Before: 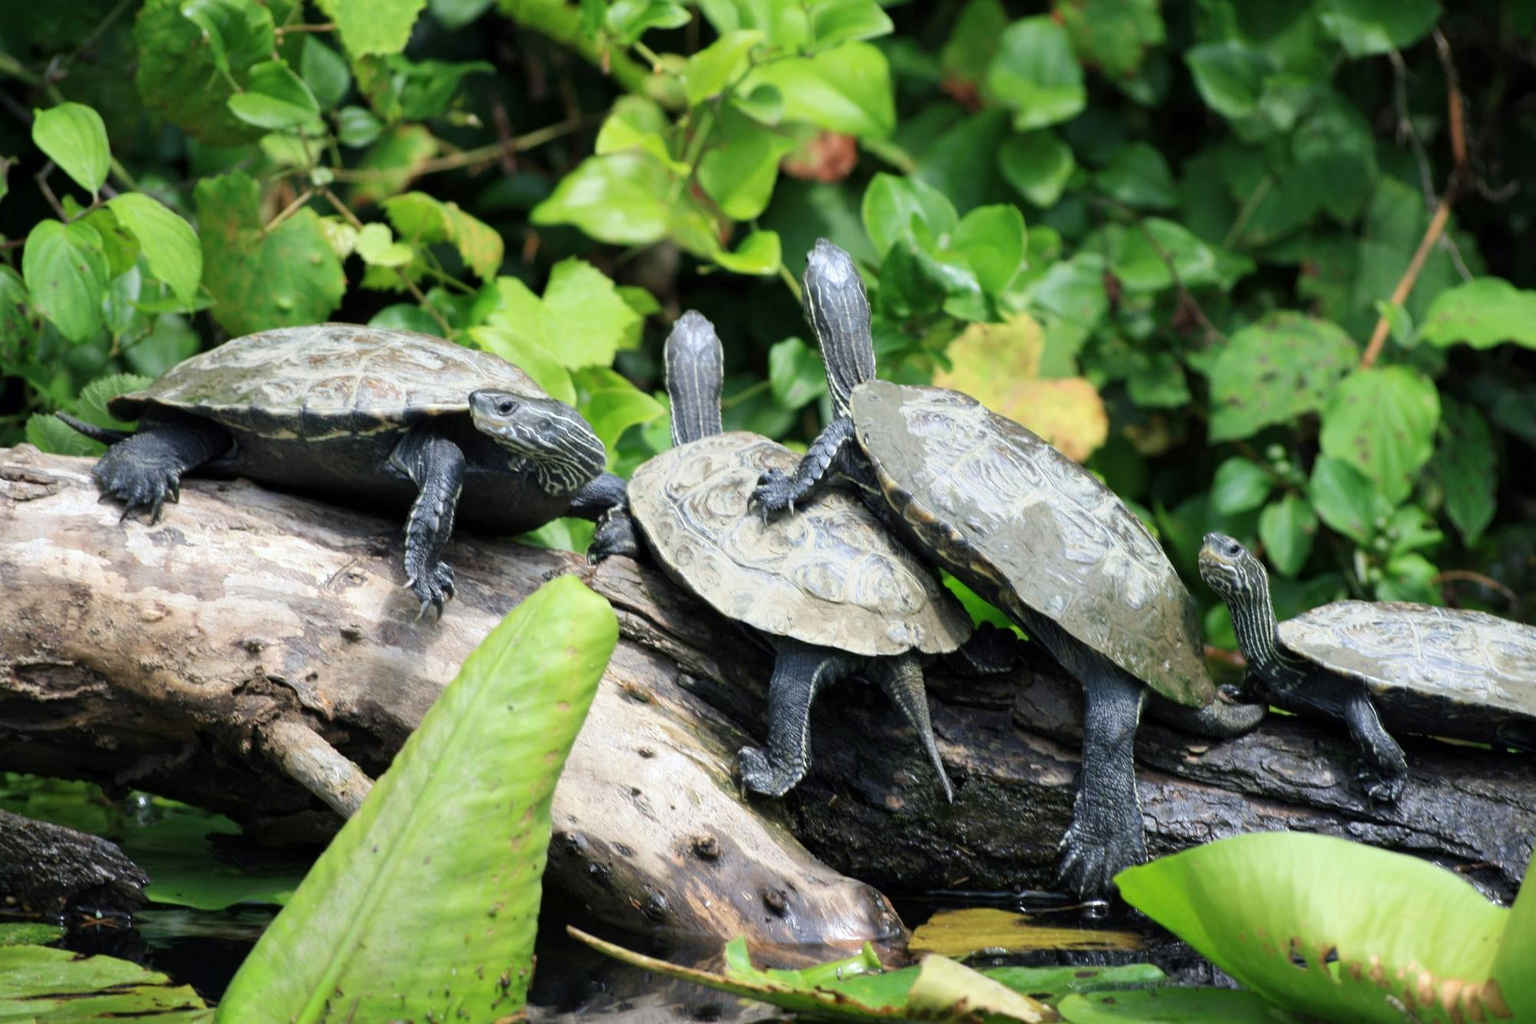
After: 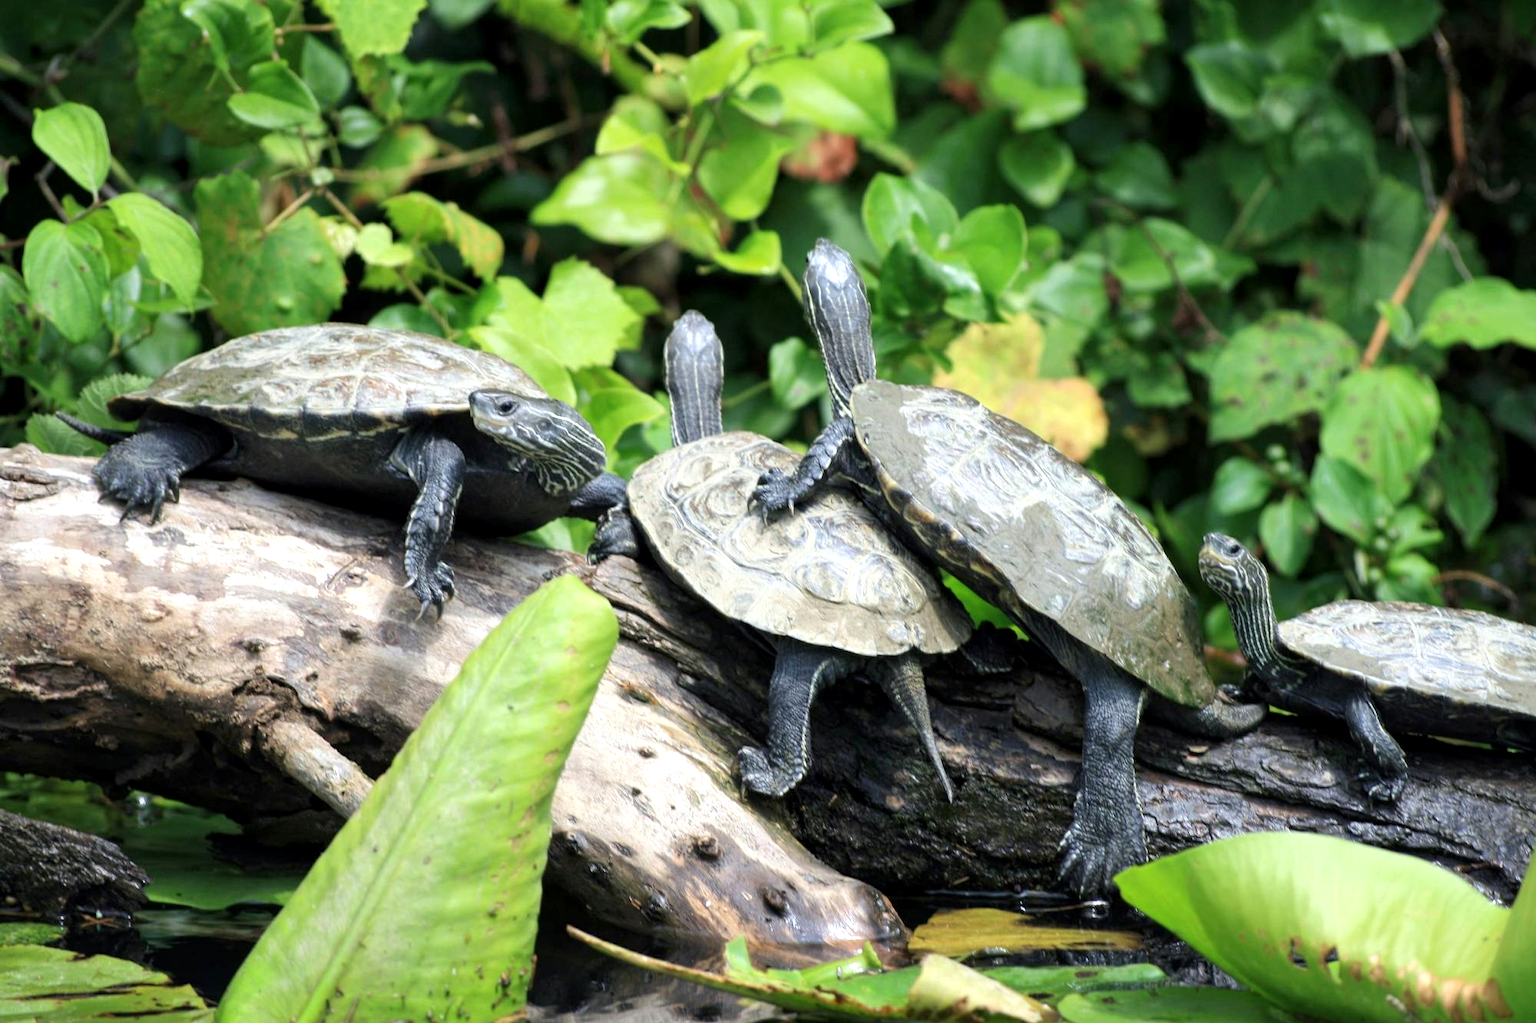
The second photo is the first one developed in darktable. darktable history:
local contrast: highlights 101%, shadows 99%, detail 119%, midtone range 0.2
exposure: exposure 0.225 EV, compensate exposure bias true, compensate highlight preservation false
